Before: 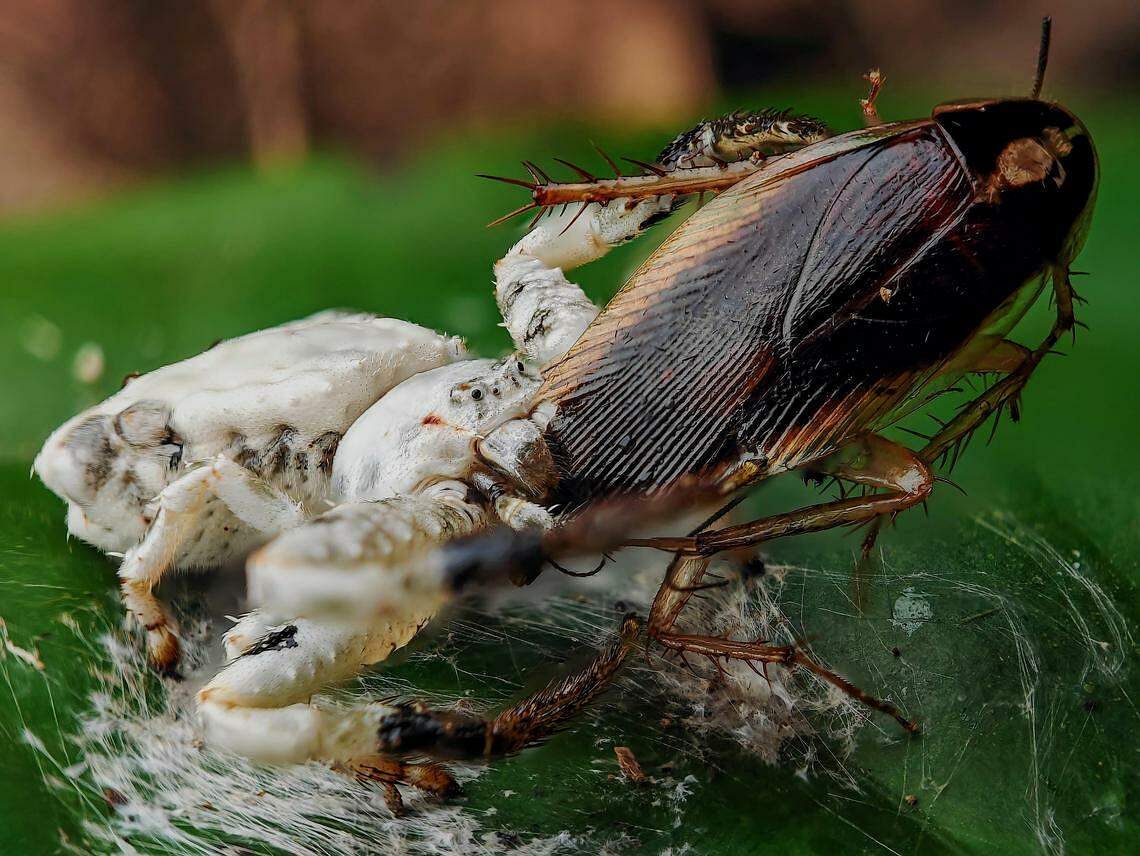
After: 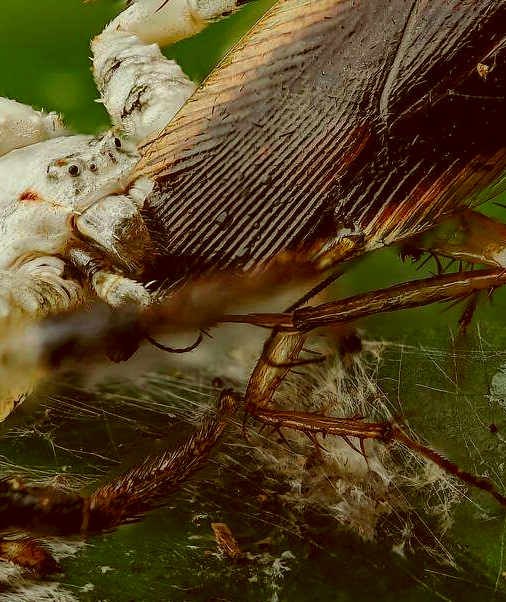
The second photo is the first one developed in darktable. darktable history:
color correction: highlights a* -5.3, highlights b* 9.8, shadows a* 9.8, shadows b* 24.26
crop: left 35.432%, top 26.233%, right 20.145%, bottom 3.432%
